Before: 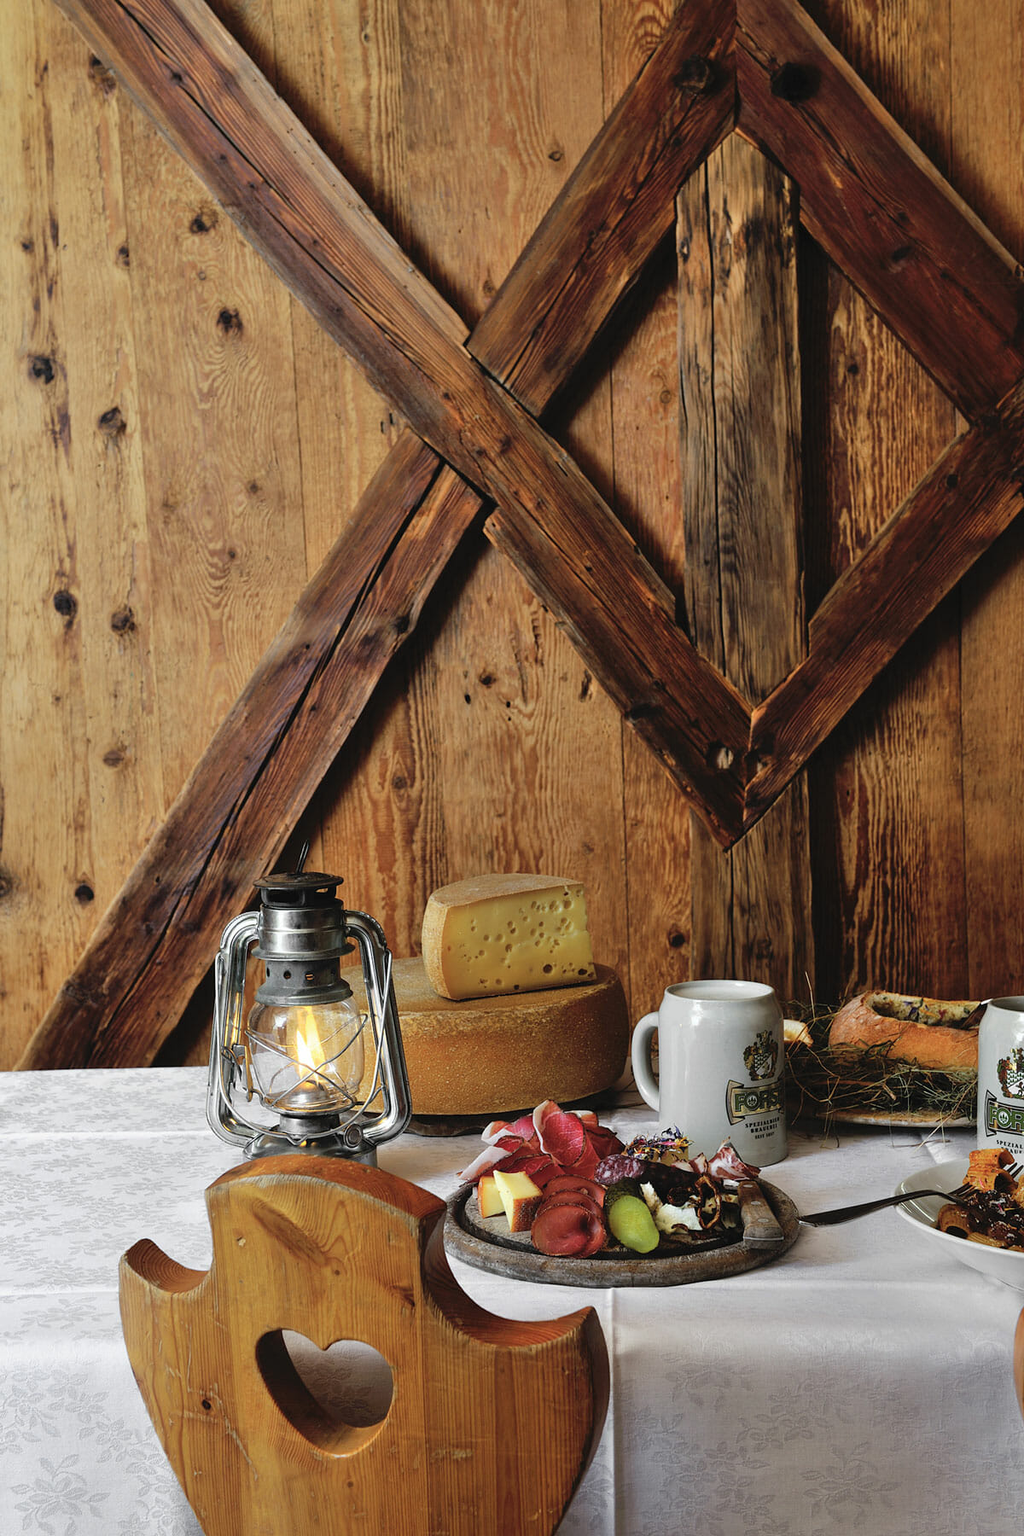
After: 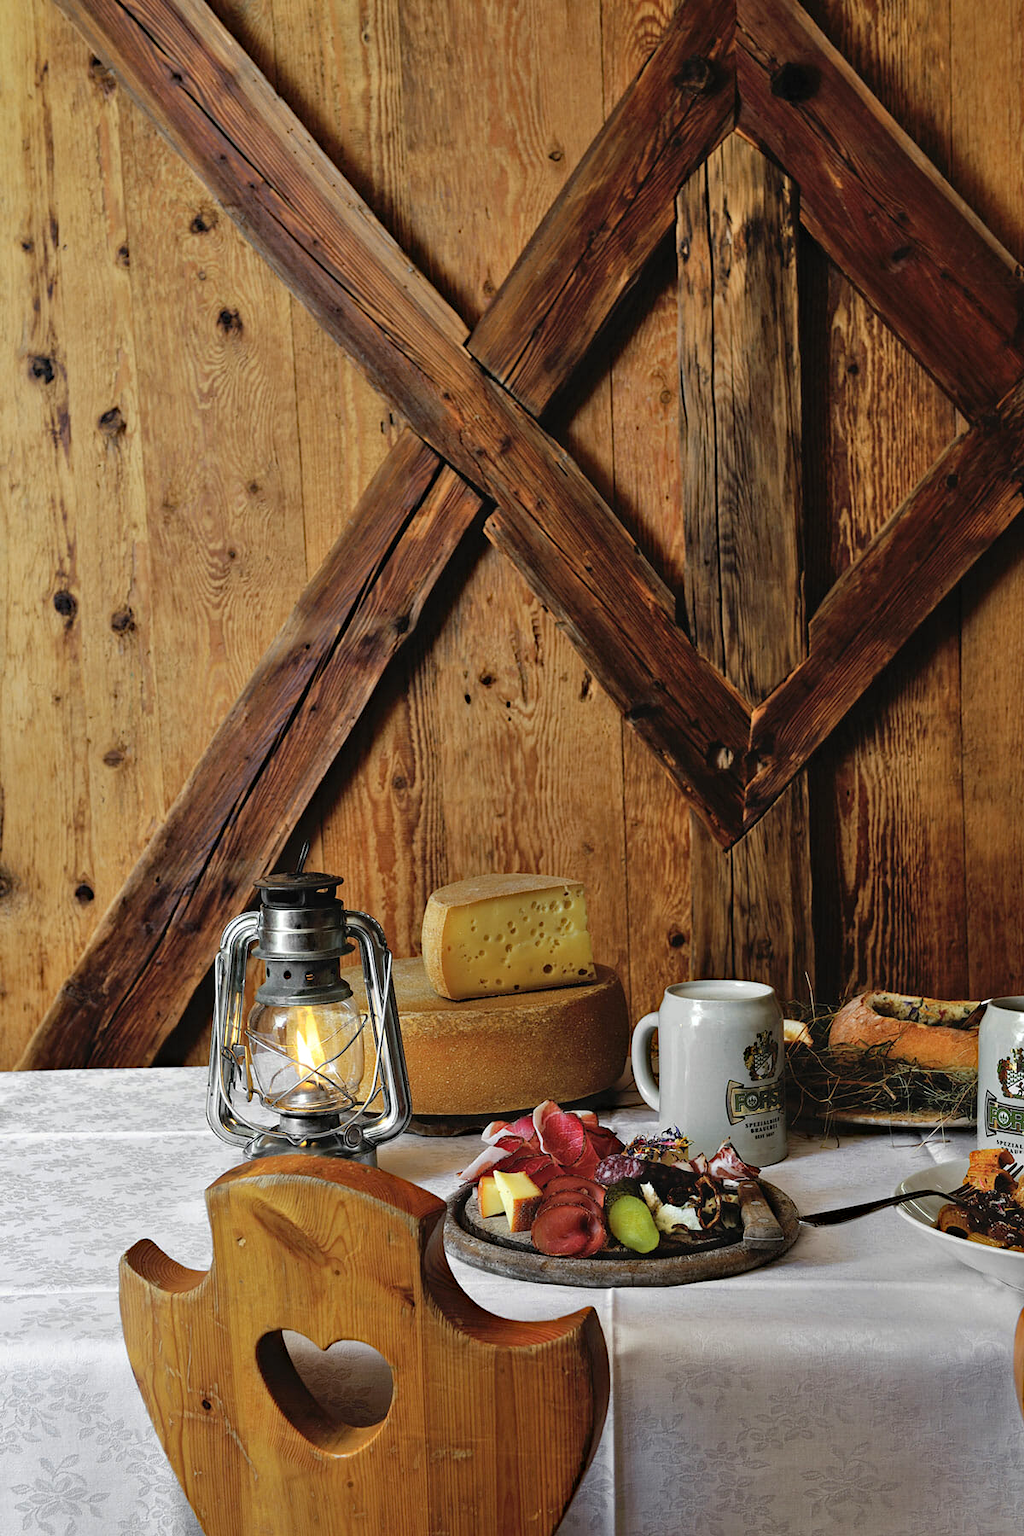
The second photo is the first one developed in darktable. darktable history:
tone equalizer: on, module defaults
haze removal: strength 0.29, distance 0.25, compatibility mode true, adaptive false
